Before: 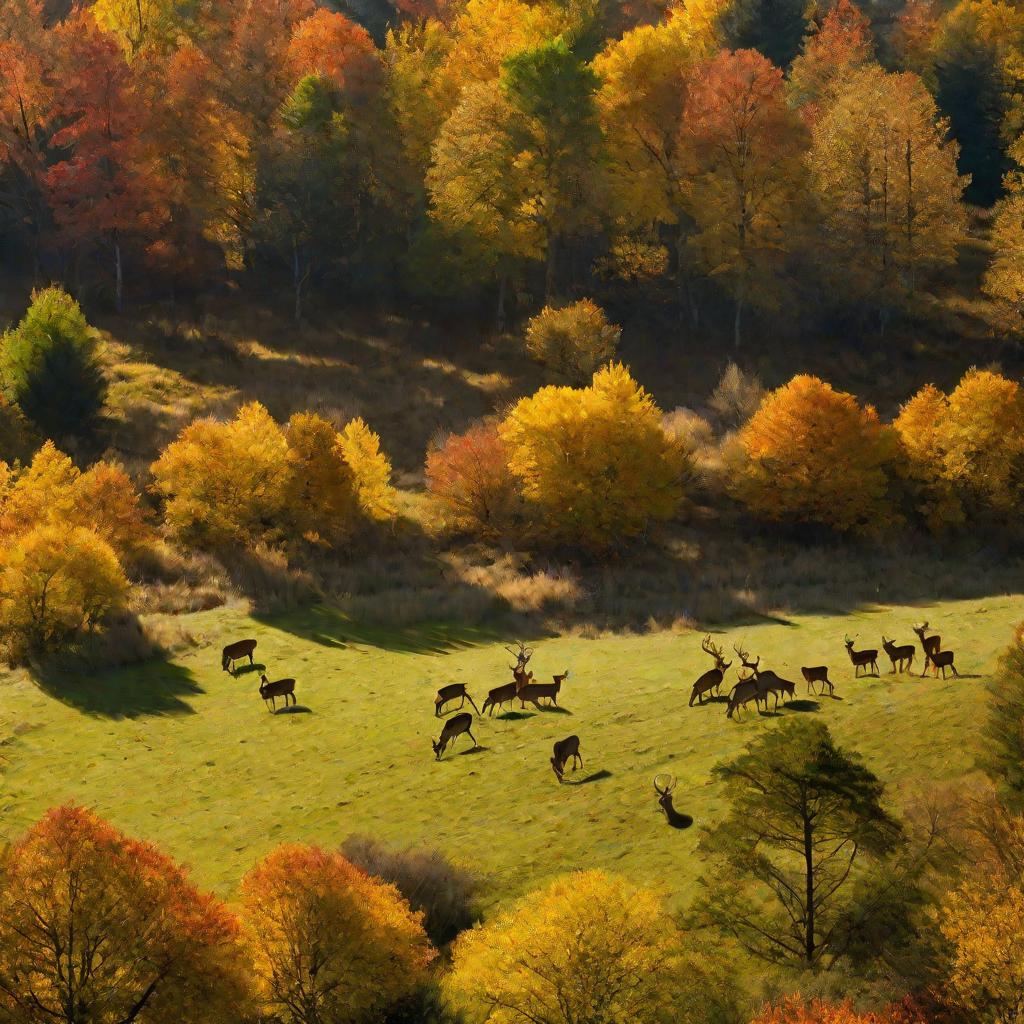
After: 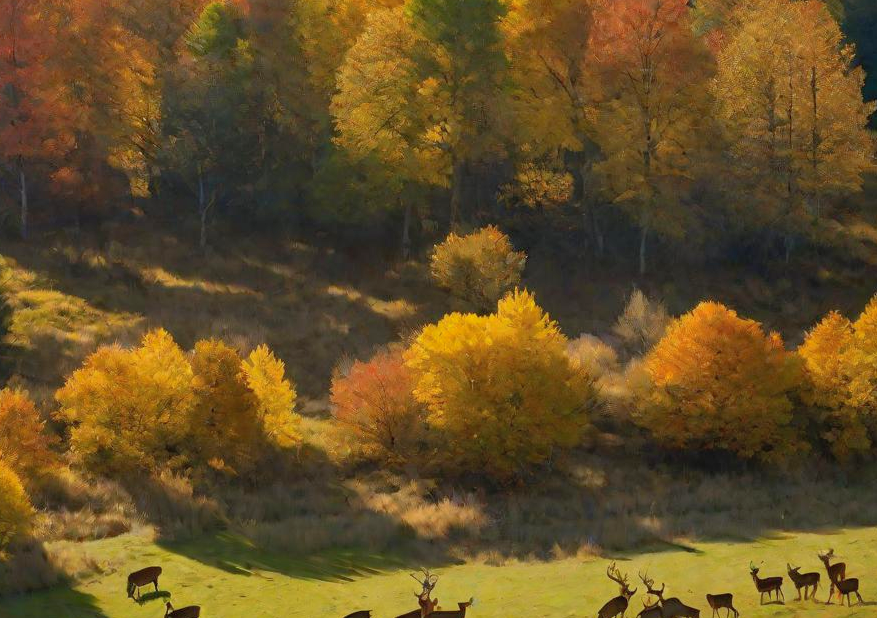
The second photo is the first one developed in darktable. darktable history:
shadows and highlights: on, module defaults
crop and rotate: left 9.345%, top 7.22%, right 4.982%, bottom 32.331%
color balance: on, module defaults
